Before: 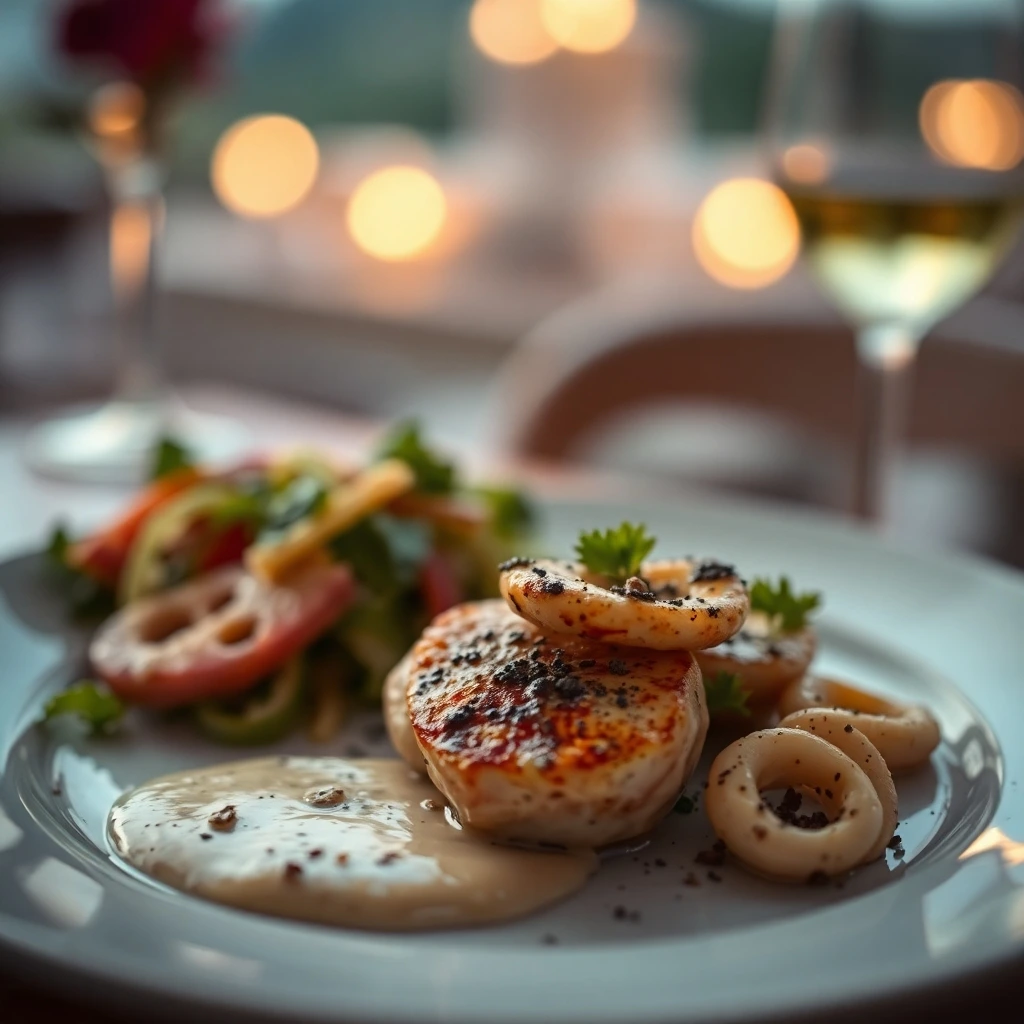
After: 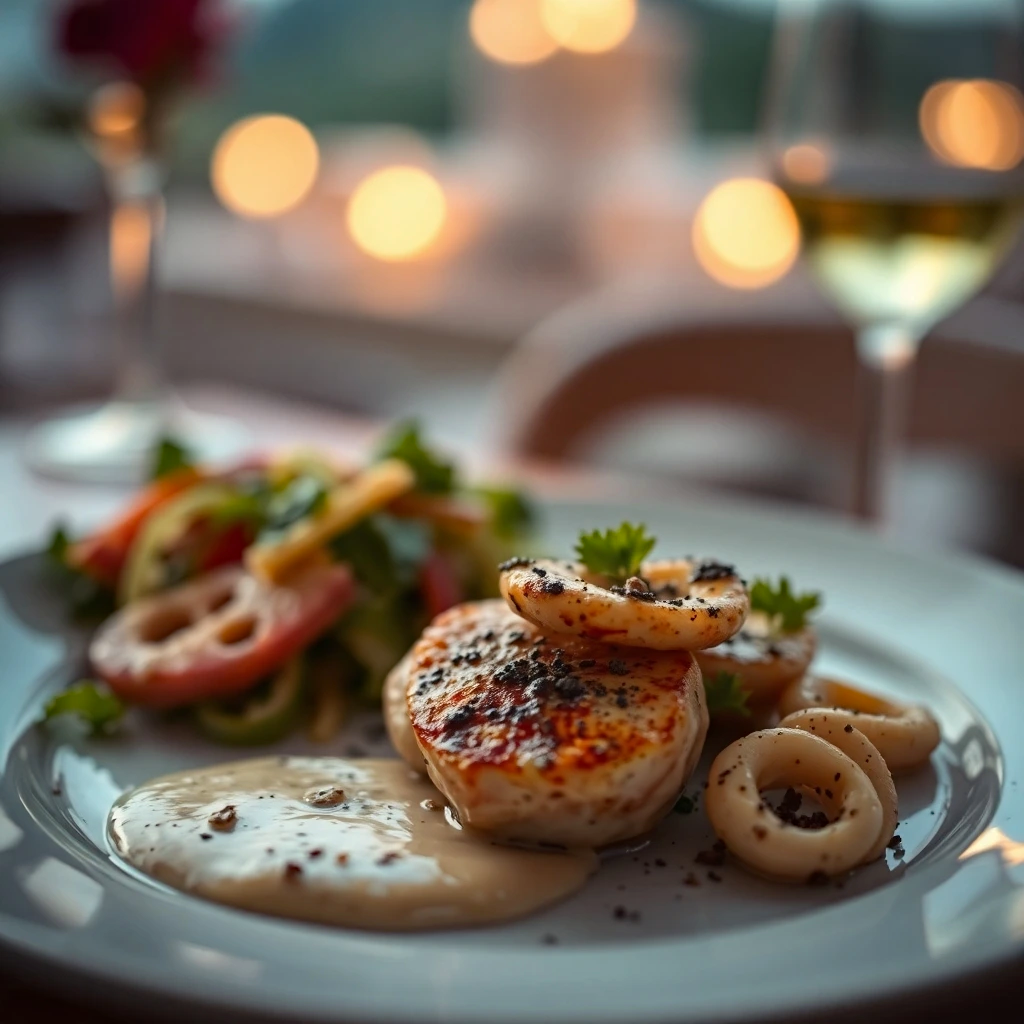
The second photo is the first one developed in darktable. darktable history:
haze removal: strength 0.114, distance 0.253, compatibility mode true, adaptive false
